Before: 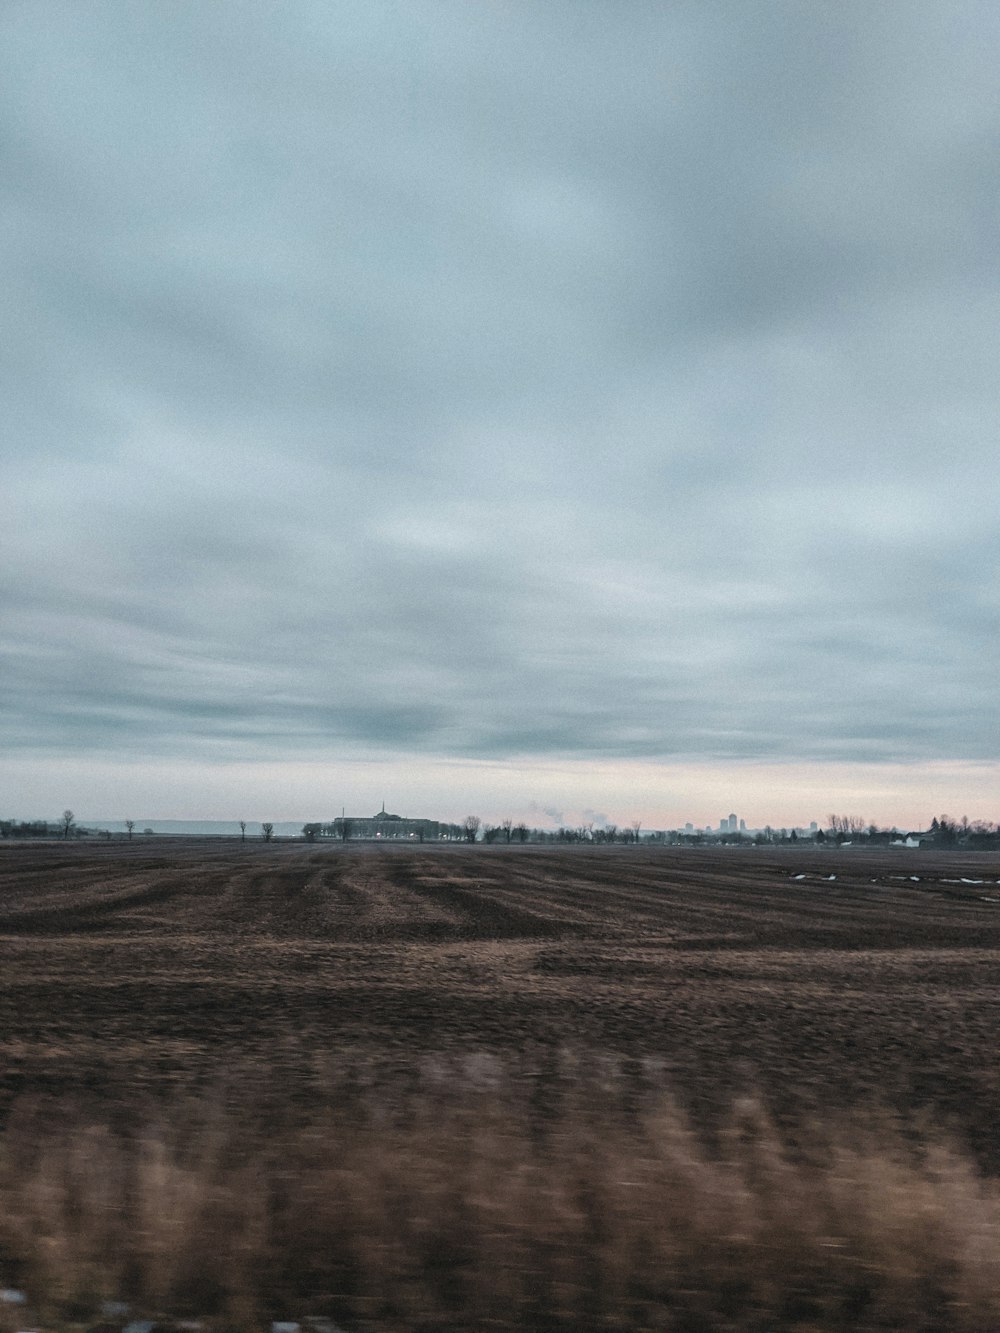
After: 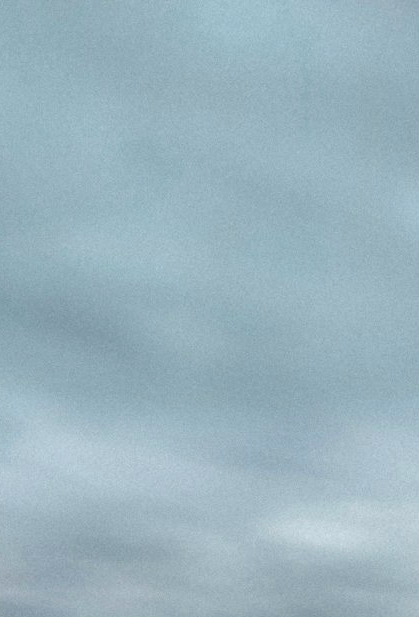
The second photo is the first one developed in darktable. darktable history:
crop and rotate: left 10.817%, top 0.062%, right 47.194%, bottom 53.626%
exposure: exposure 0.2 EV, compensate highlight preservation false
shadows and highlights: shadows color adjustment 97.66%, soften with gaussian
